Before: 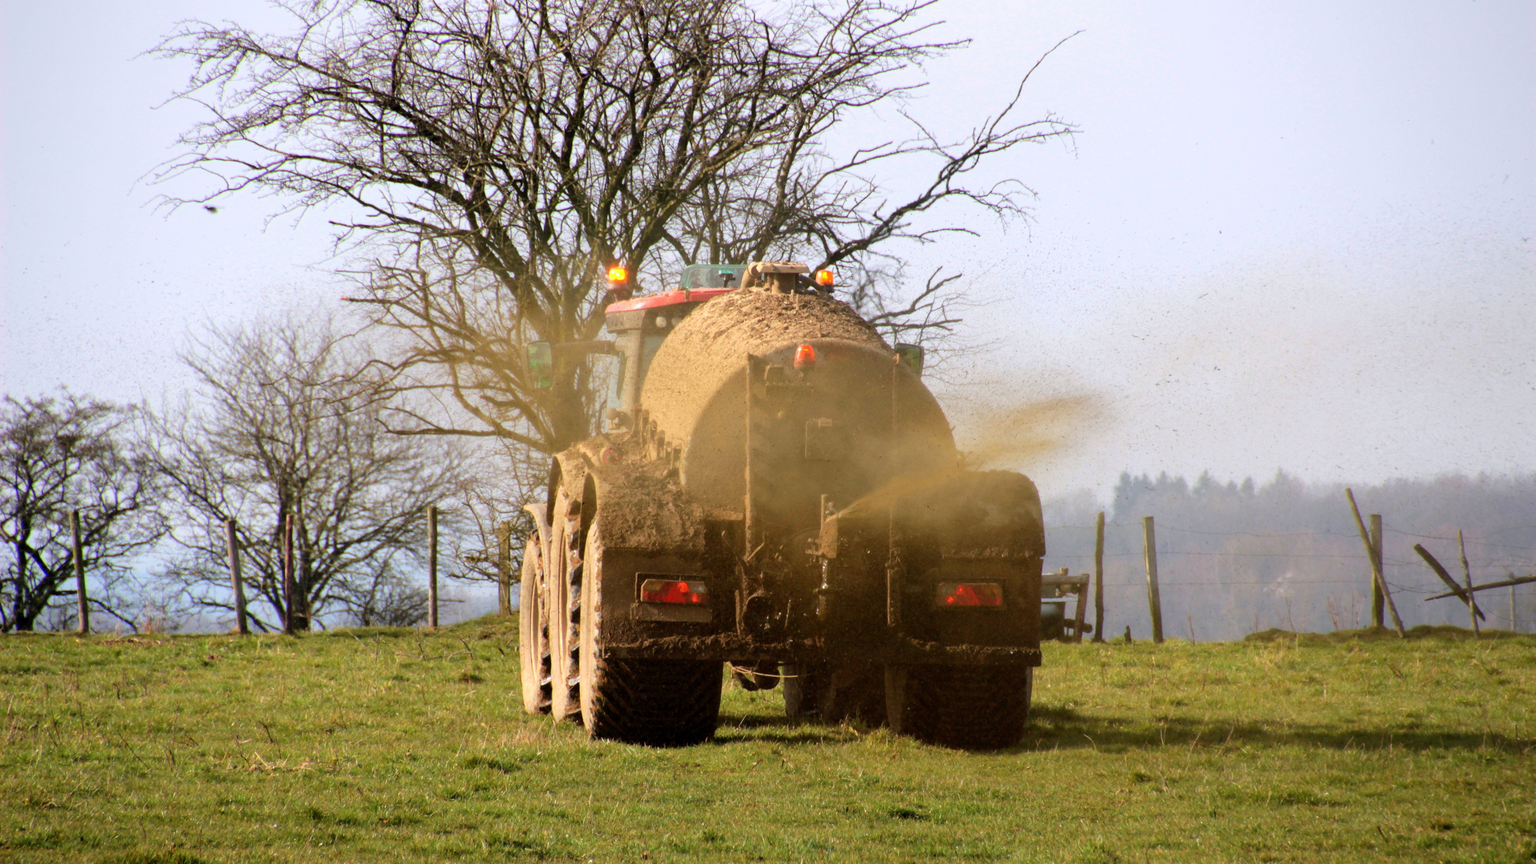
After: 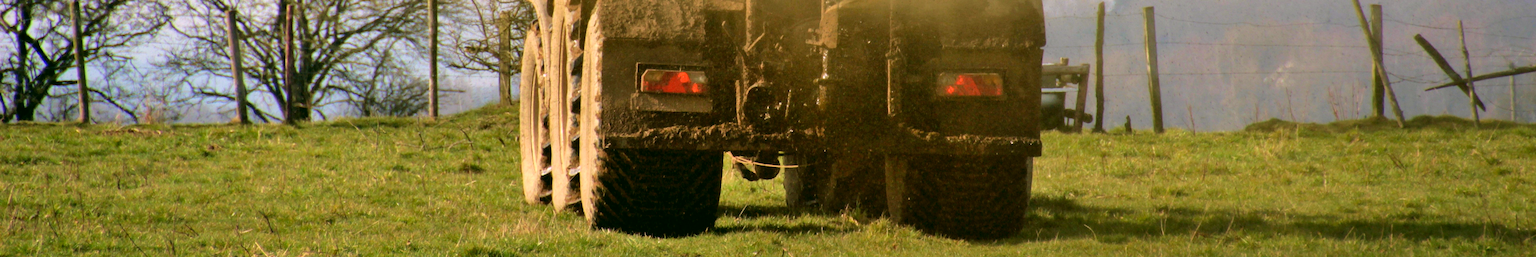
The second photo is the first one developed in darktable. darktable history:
color correction: highlights a* 4.34, highlights b* 4.92, shadows a* -8.19, shadows b* 4.72
crop and rotate: top 59.057%, bottom 11.164%
velvia: on, module defaults
exposure: black level correction 0, compensate exposure bias true, compensate highlight preservation false
shadows and highlights: soften with gaussian
